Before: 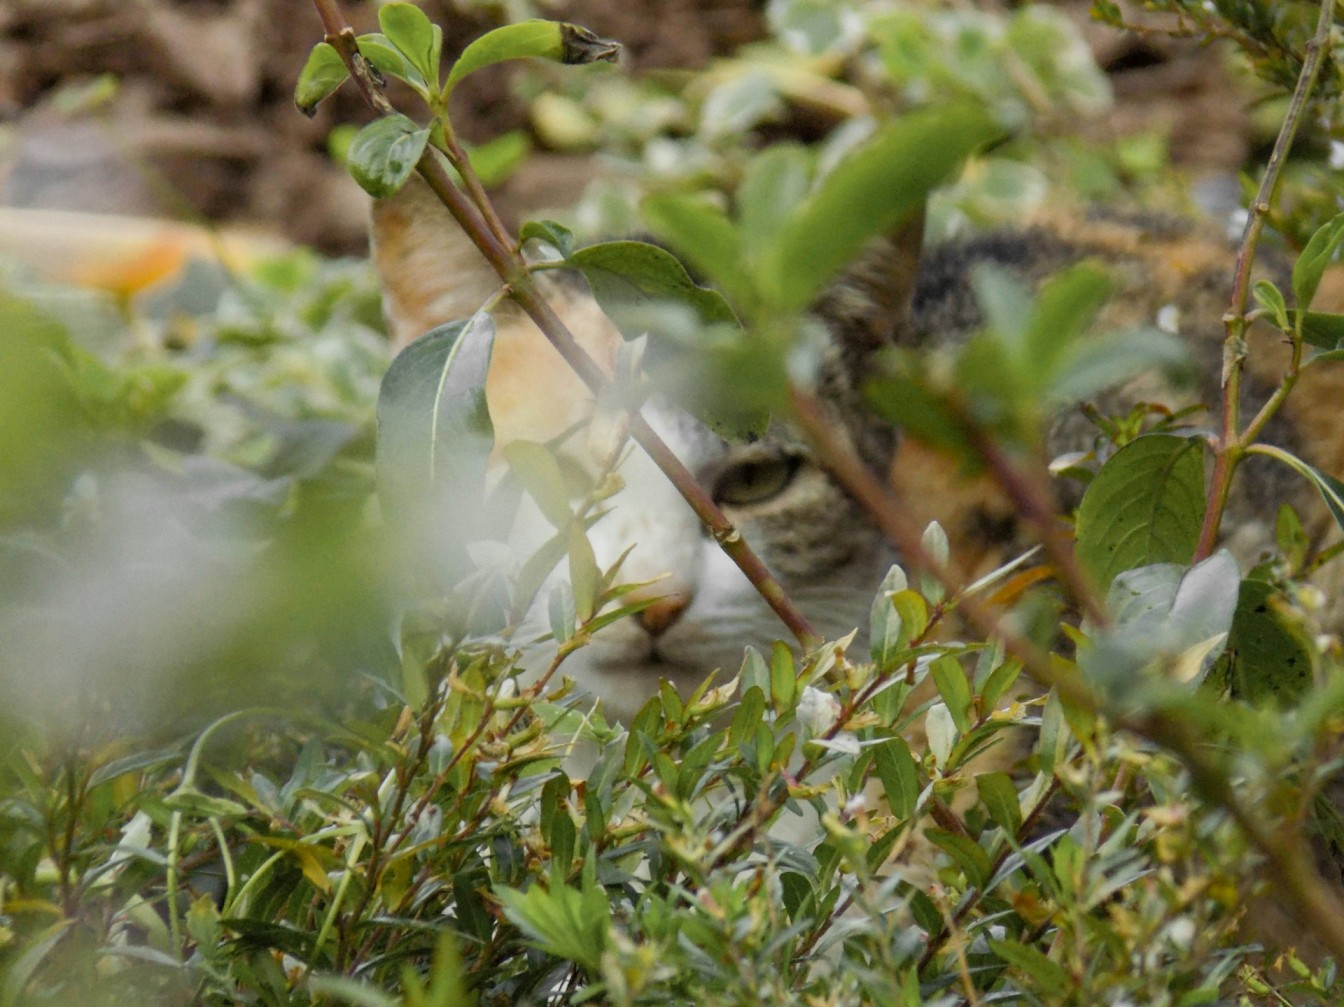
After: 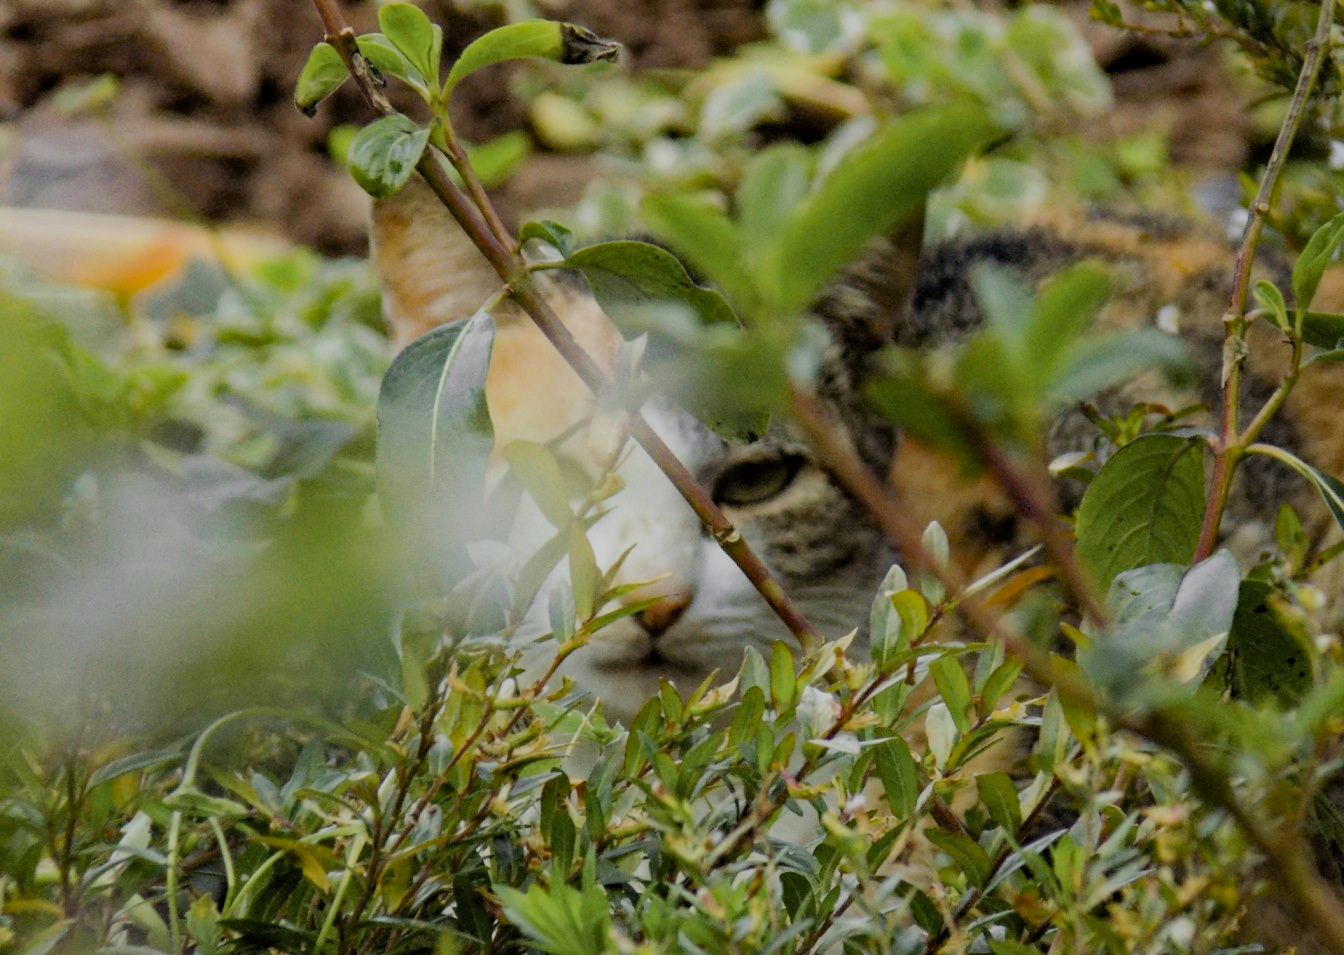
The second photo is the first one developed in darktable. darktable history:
haze removal: strength 0.294, distance 0.244, compatibility mode true, adaptive false
filmic rgb: black relative exposure -7.65 EV, white relative exposure 4.56 EV, hardness 3.61, contrast 1.056, iterations of high-quality reconstruction 0
tone equalizer: on, module defaults
crop and rotate: top 0.006%, bottom 5.087%
